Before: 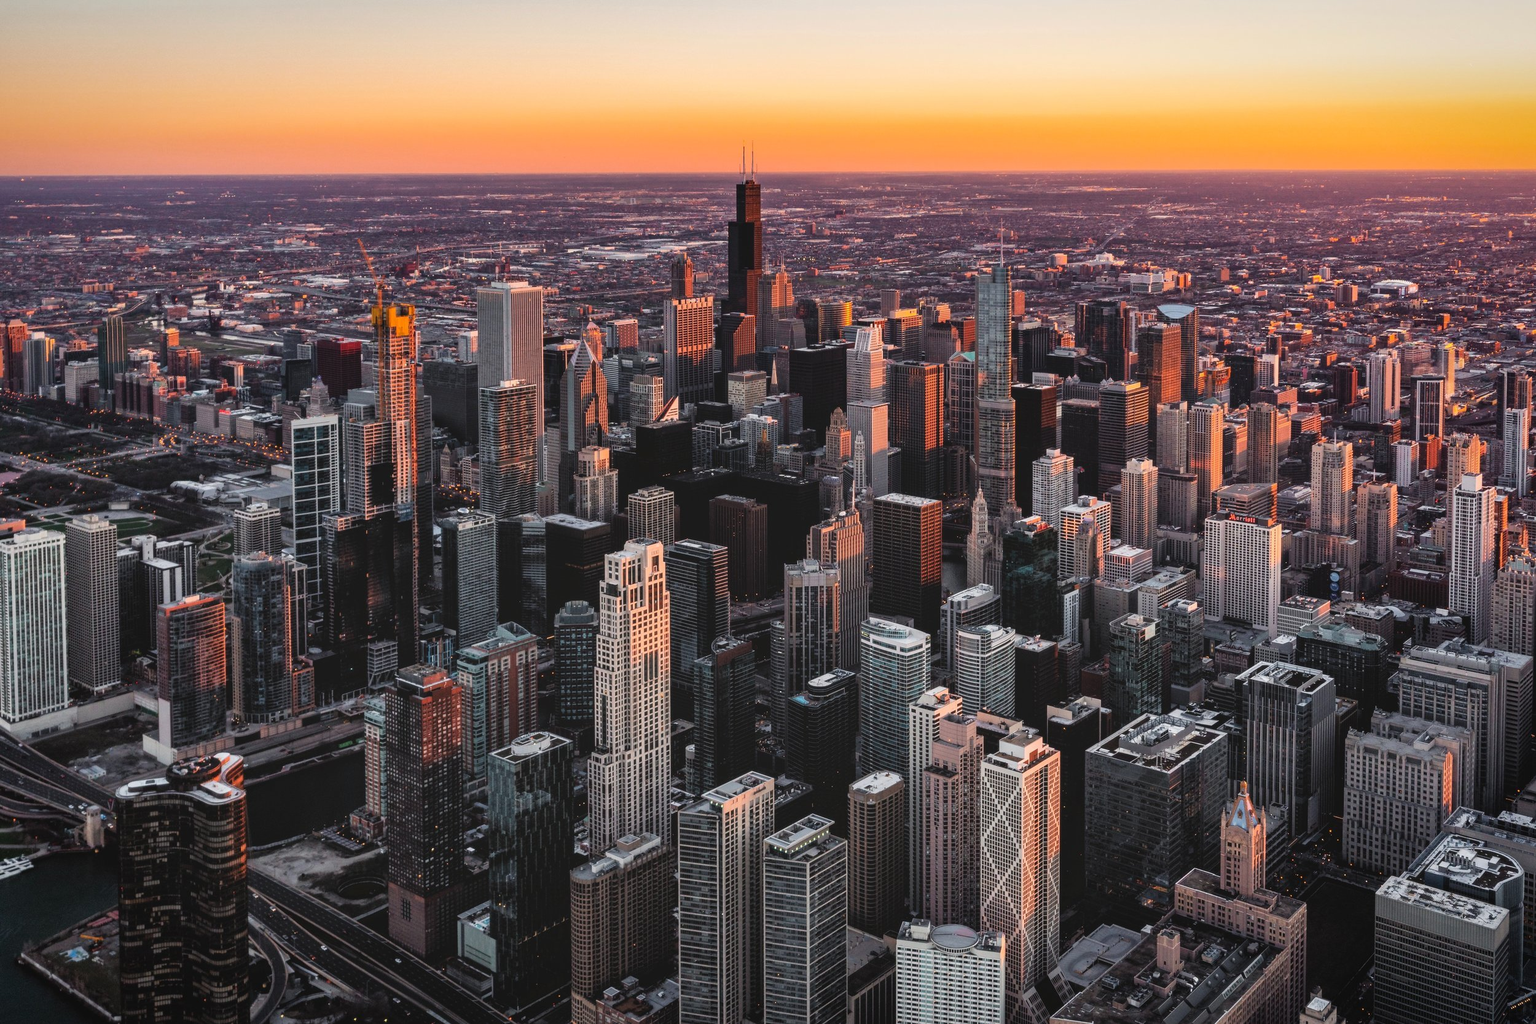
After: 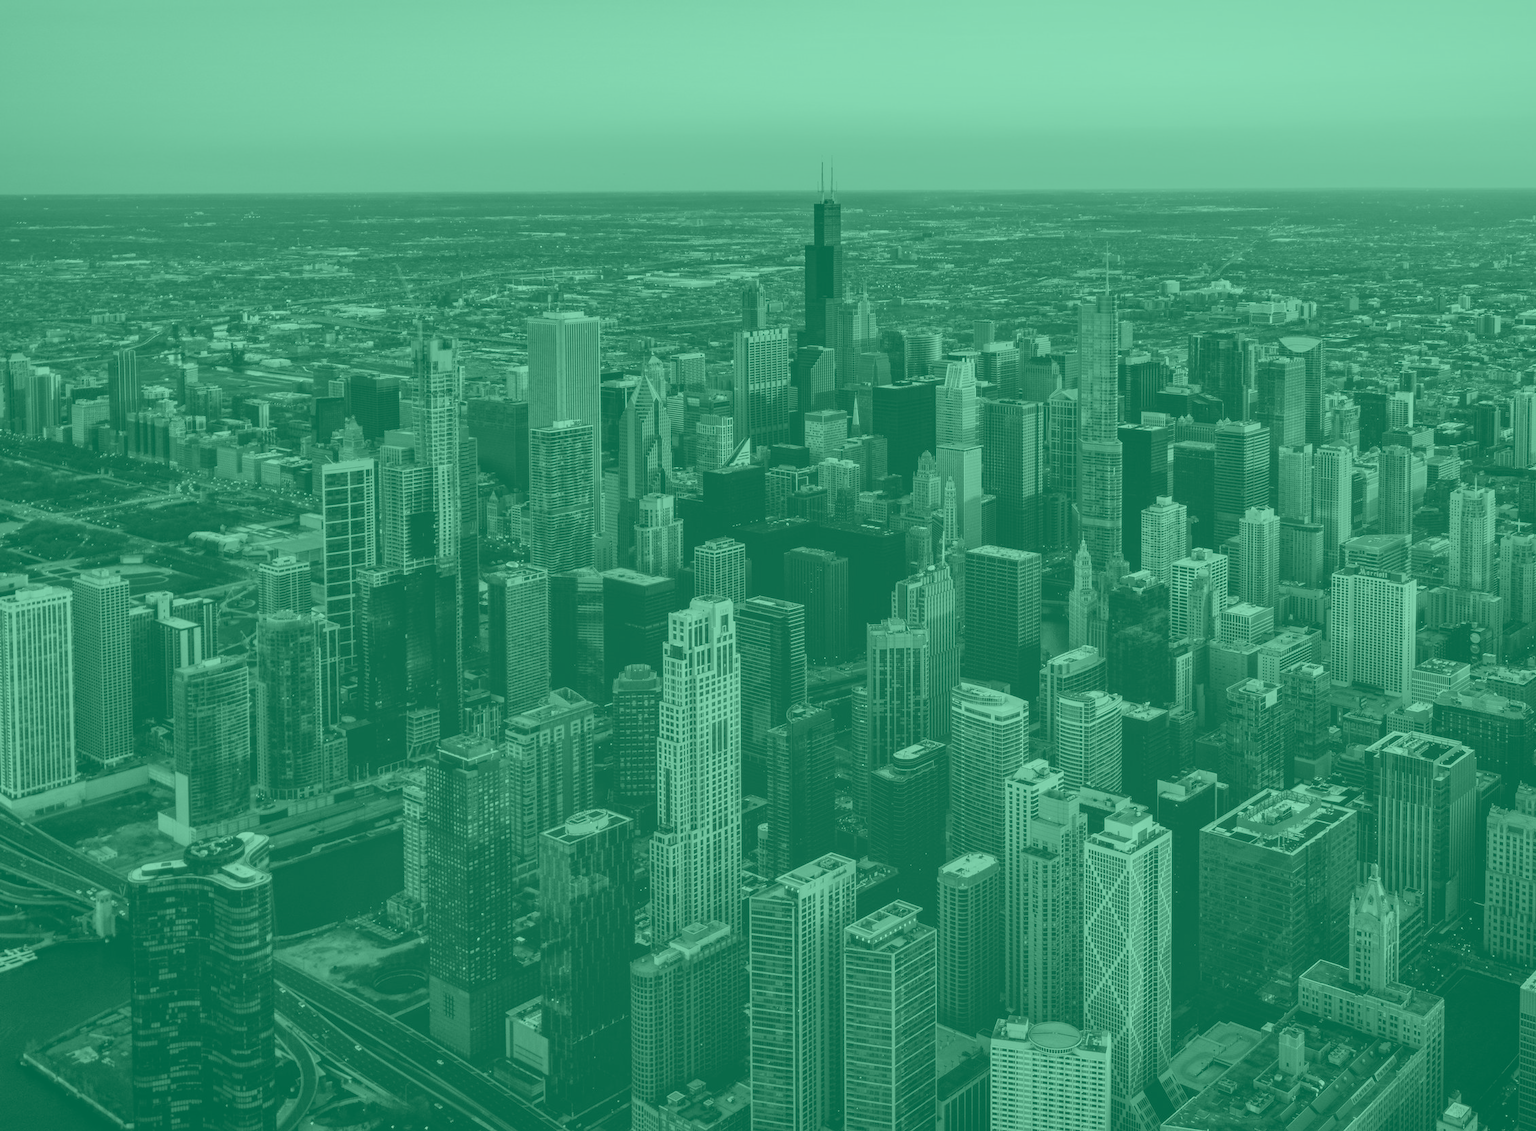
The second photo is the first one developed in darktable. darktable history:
colorize: hue 147.6°, saturation 65%, lightness 21.64%
white balance: emerald 1
crop: right 9.509%, bottom 0.031%
